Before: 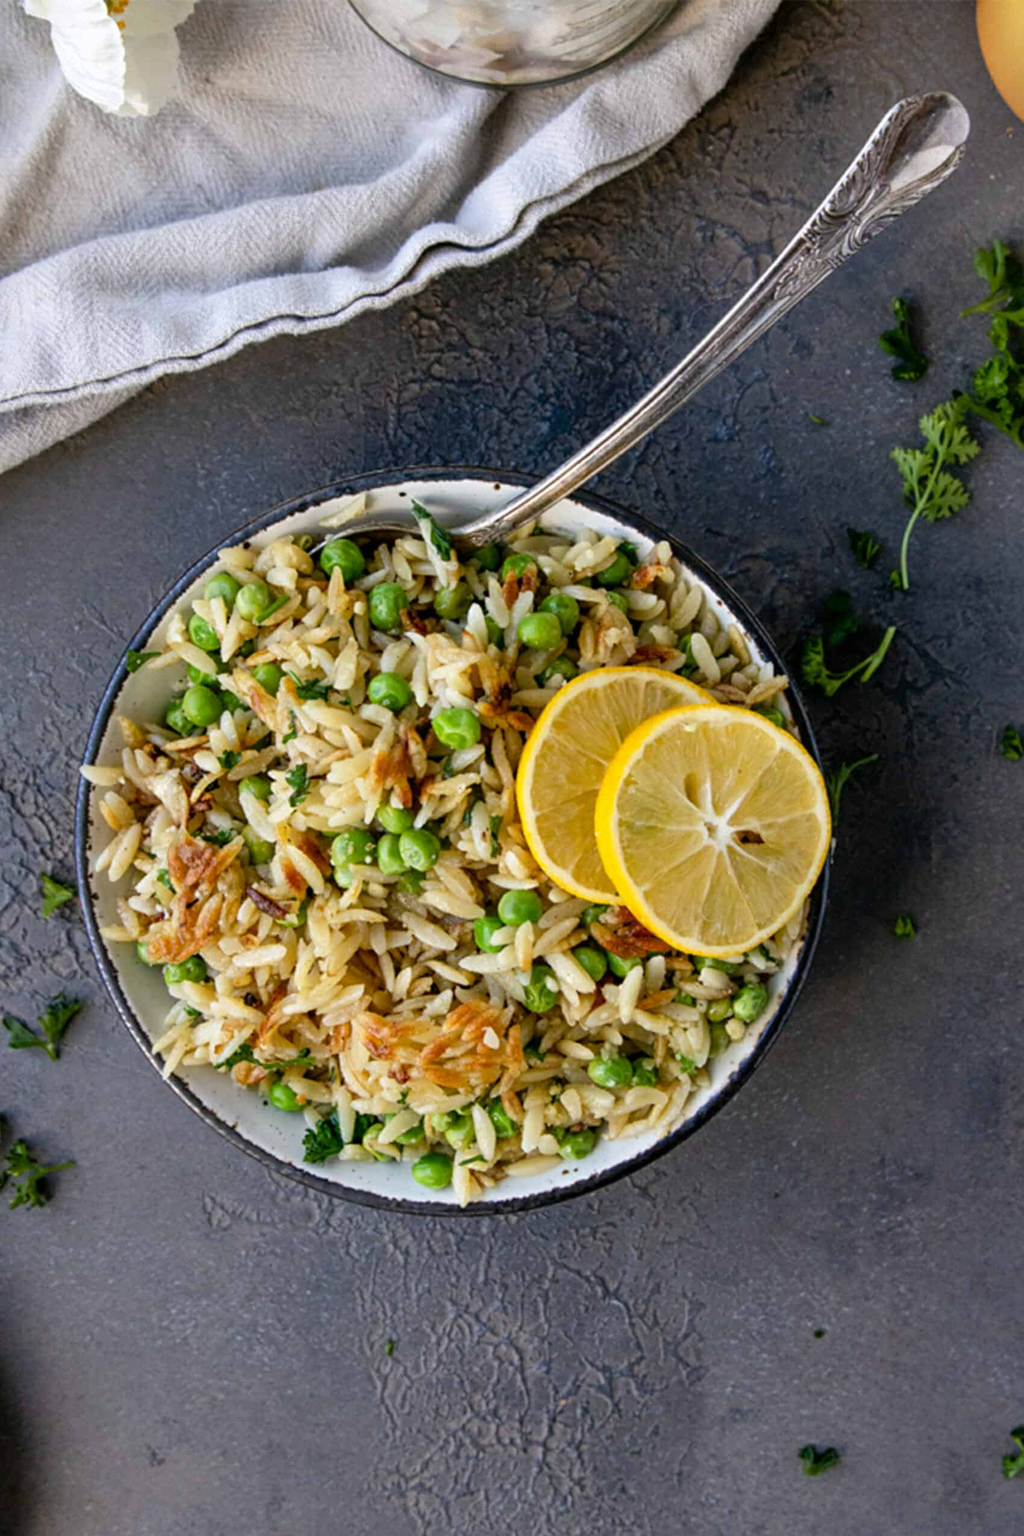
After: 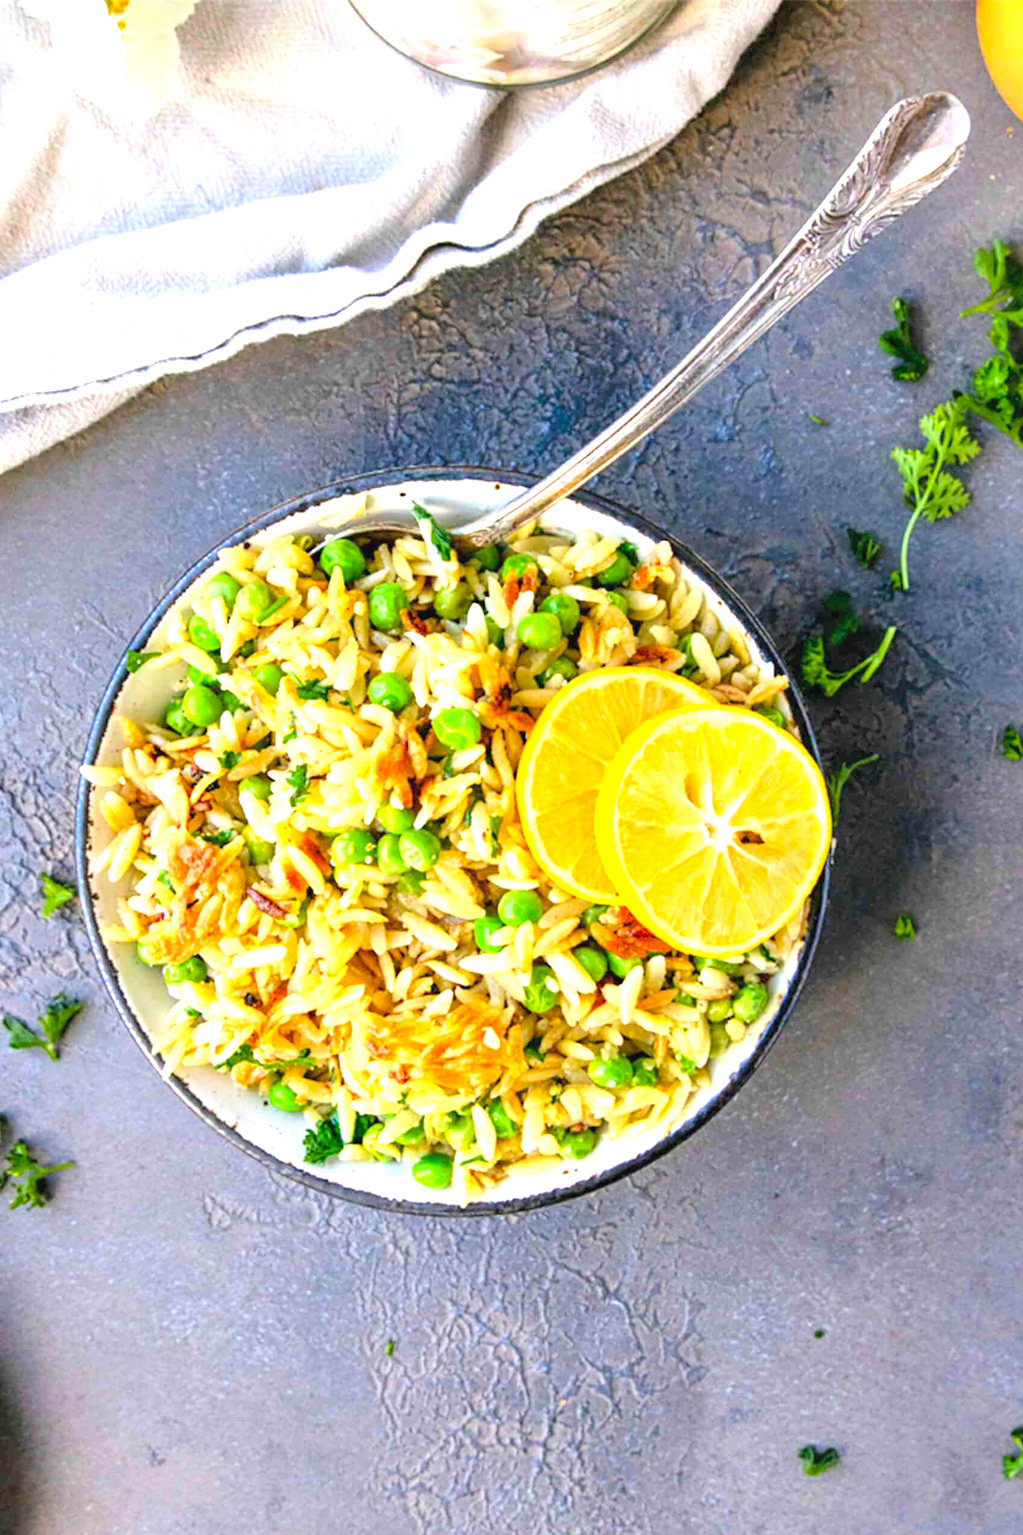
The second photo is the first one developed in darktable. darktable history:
contrast brightness saturation: contrast 0.07, brightness 0.18, saturation 0.4
exposure: black level correction 0, exposure 1.4 EV, compensate highlight preservation false
